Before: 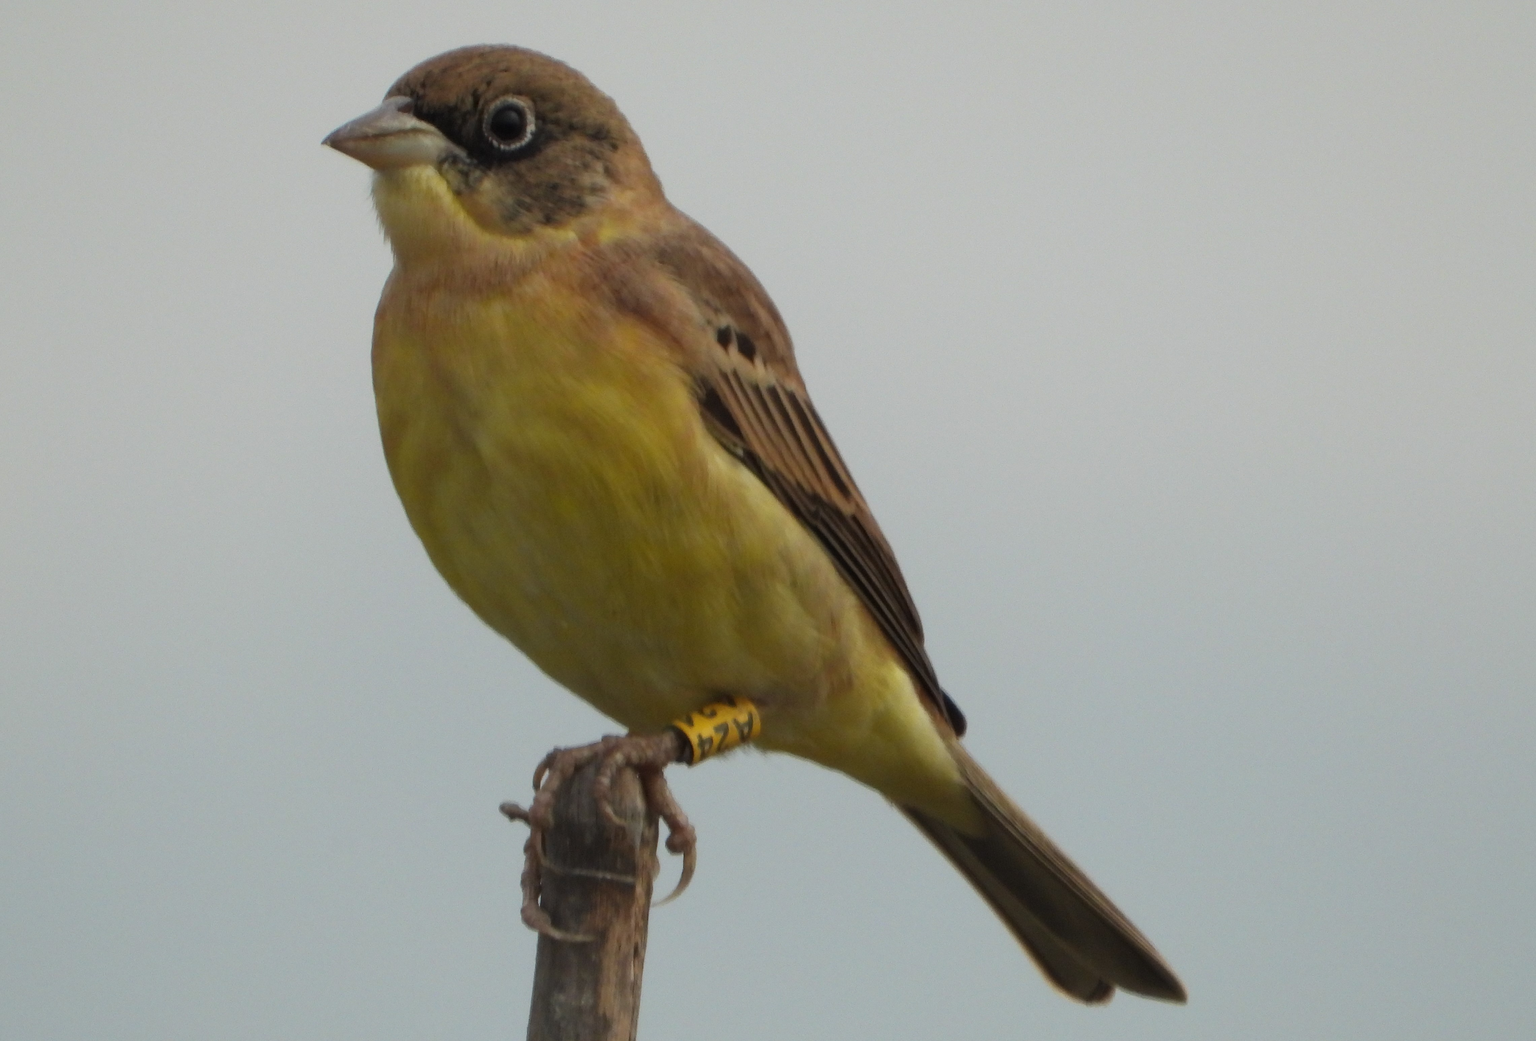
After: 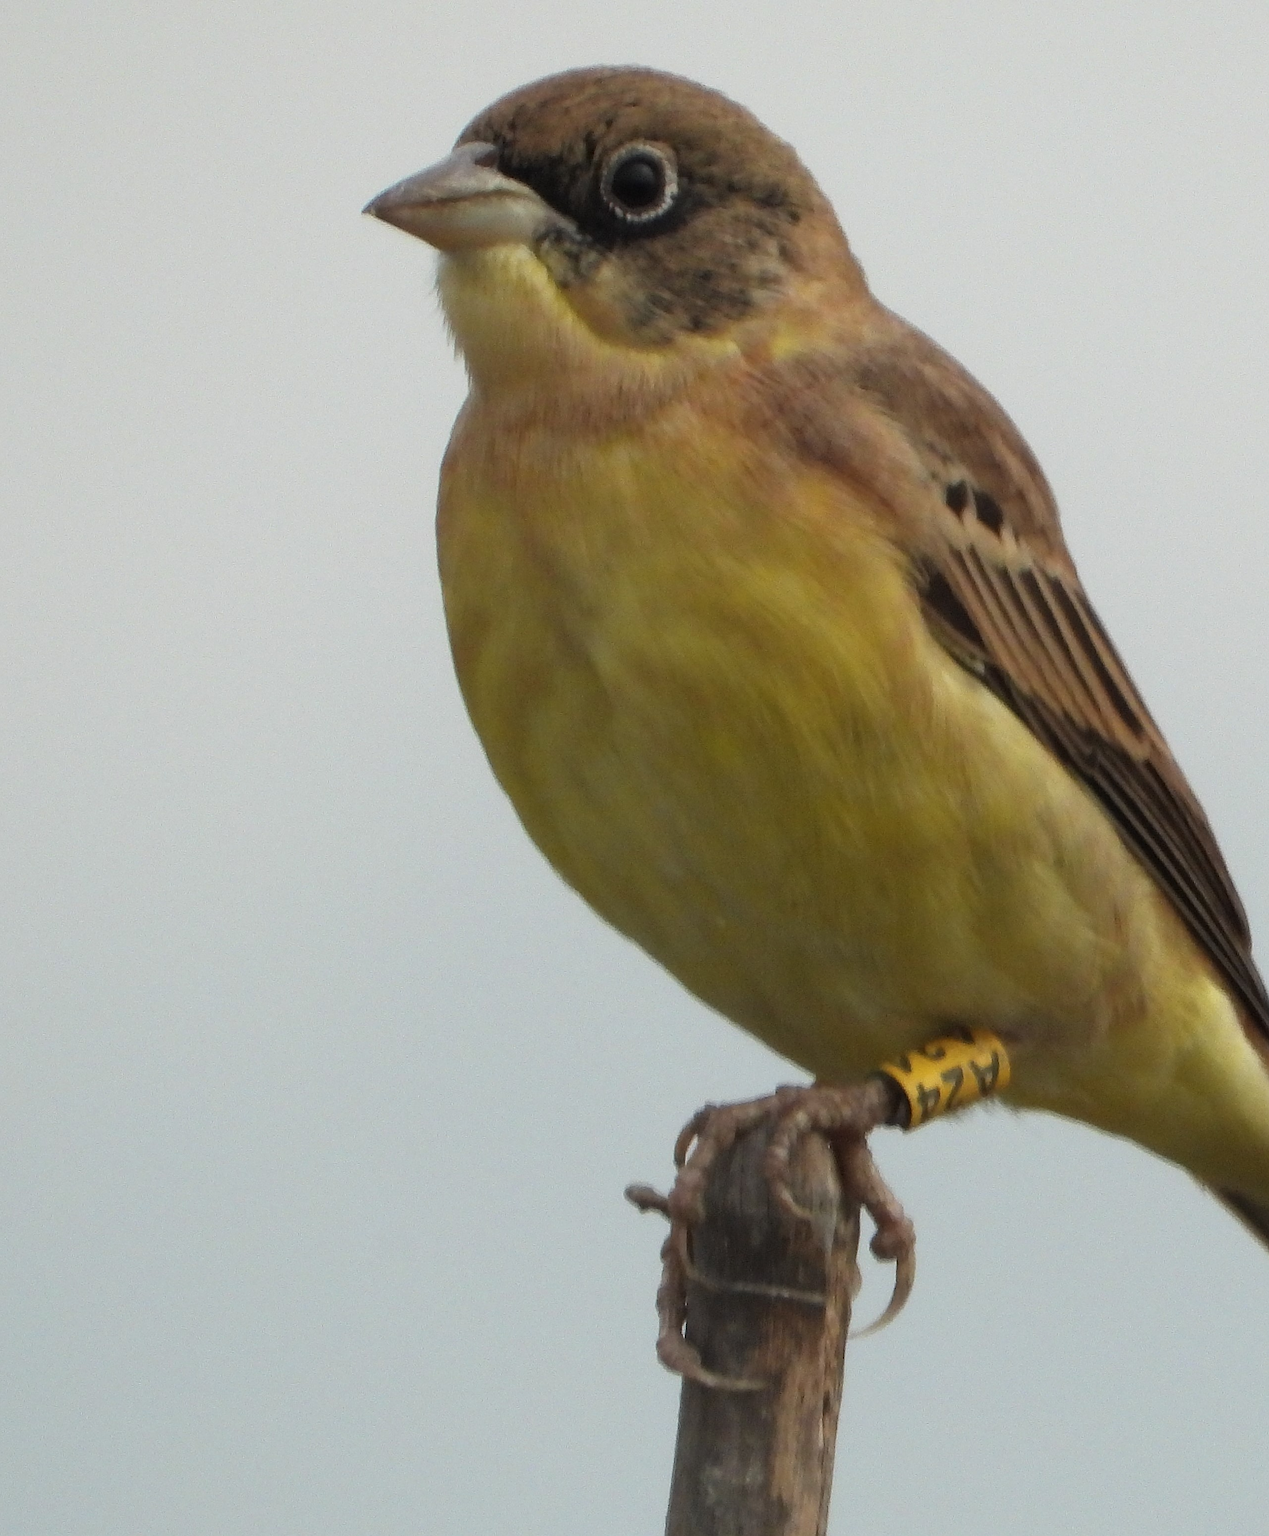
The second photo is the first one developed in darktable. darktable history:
tone curve: curves: ch0 [(0, 0) (0.003, 0.003) (0.011, 0.012) (0.025, 0.027) (0.044, 0.048) (0.069, 0.076) (0.1, 0.109) (0.136, 0.148) (0.177, 0.194) (0.224, 0.245) (0.277, 0.303) (0.335, 0.366) (0.399, 0.436) (0.468, 0.511) (0.543, 0.593) (0.623, 0.681) (0.709, 0.775) (0.801, 0.875) (0.898, 0.954) (1, 1)], color space Lab, independent channels, preserve colors none
crop: left 4.972%, right 39.019%
sharpen: on, module defaults
